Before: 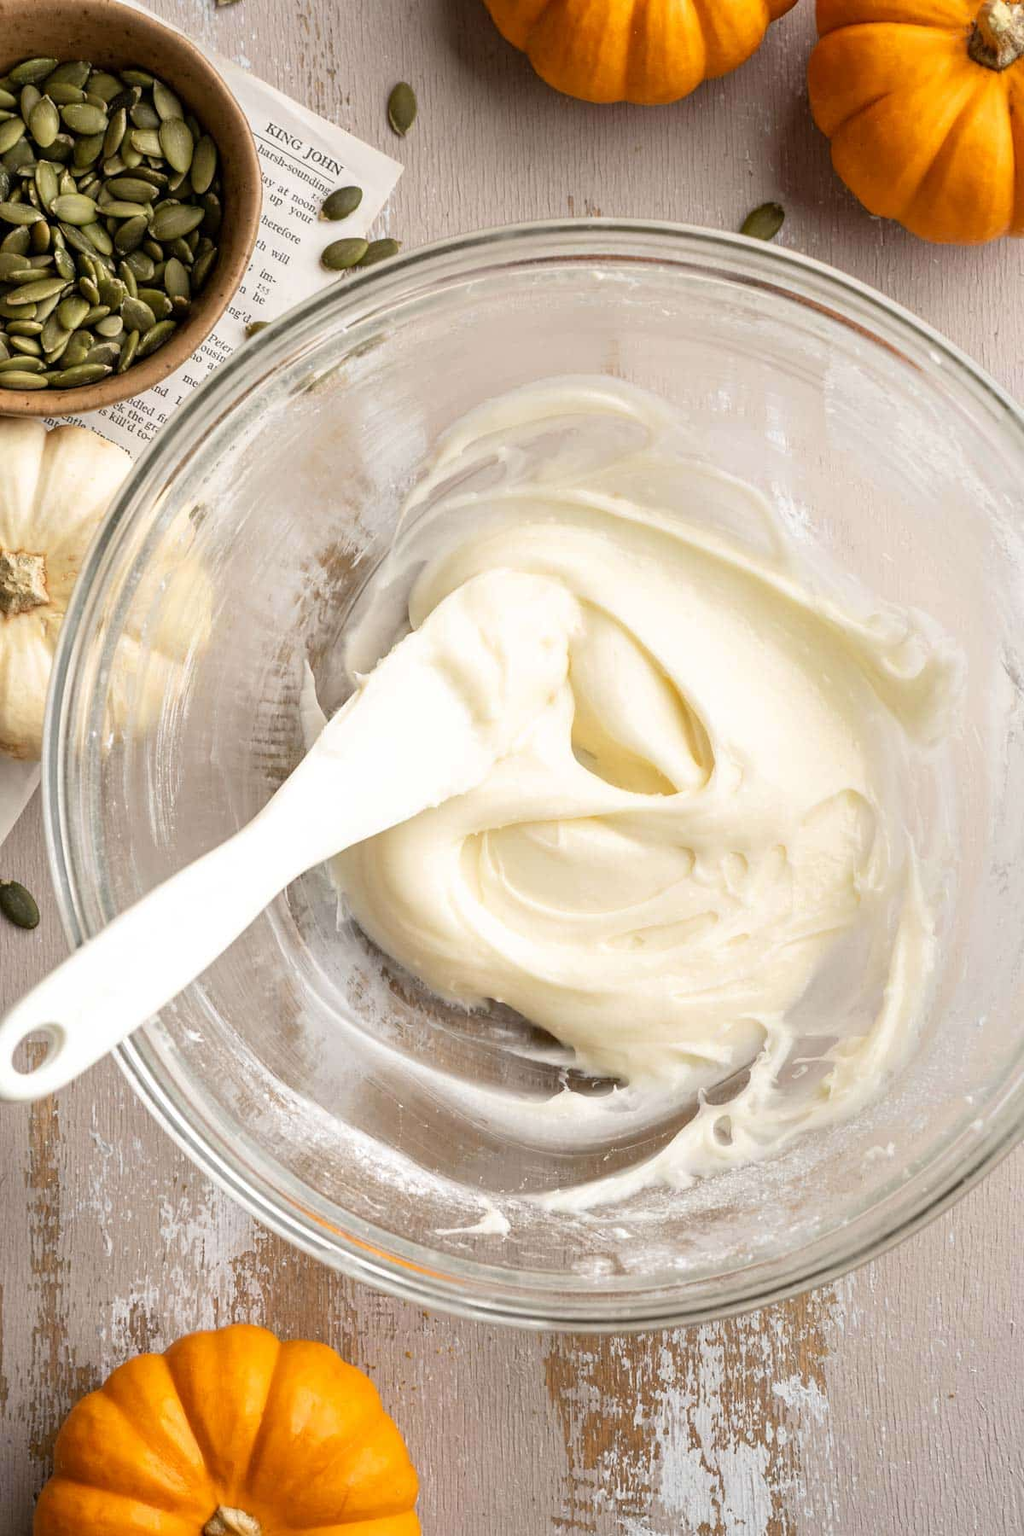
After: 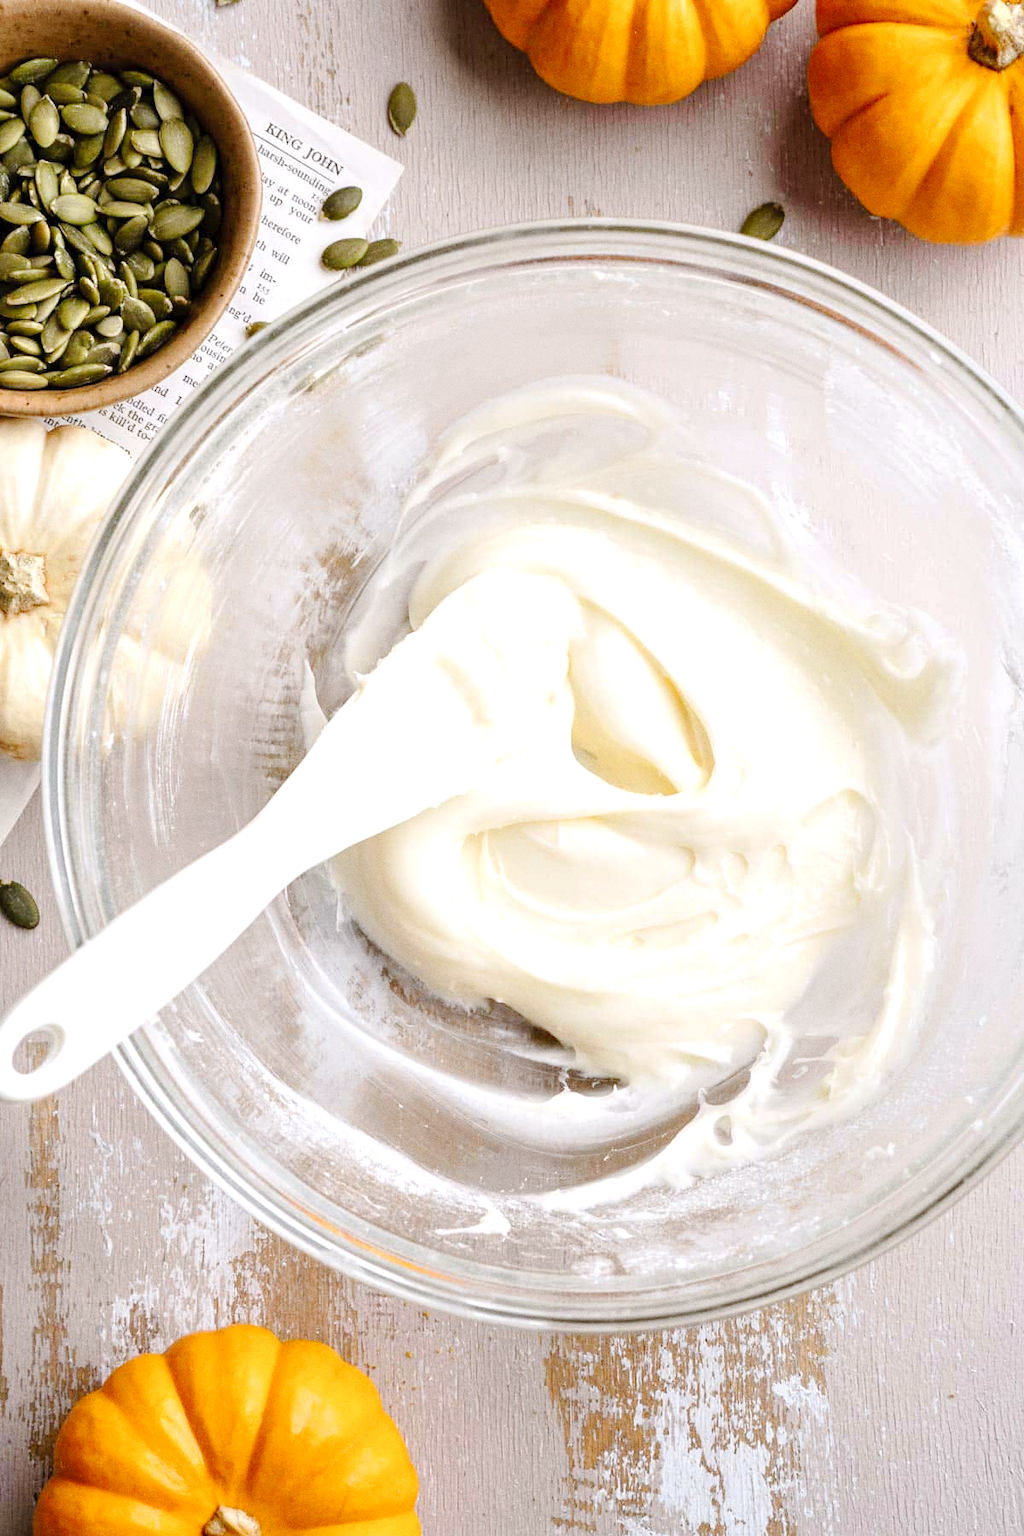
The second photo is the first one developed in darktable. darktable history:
white balance: red 0.984, blue 1.059
grain: coarseness 0.09 ISO
tone curve: curves: ch0 [(0, 0) (0.003, 0.035) (0.011, 0.035) (0.025, 0.035) (0.044, 0.046) (0.069, 0.063) (0.1, 0.084) (0.136, 0.123) (0.177, 0.174) (0.224, 0.232) (0.277, 0.304) (0.335, 0.387) (0.399, 0.476) (0.468, 0.566) (0.543, 0.639) (0.623, 0.714) (0.709, 0.776) (0.801, 0.851) (0.898, 0.921) (1, 1)], preserve colors none
exposure: black level correction 0.001, exposure 0.3 EV, compensate highlight preservation false
